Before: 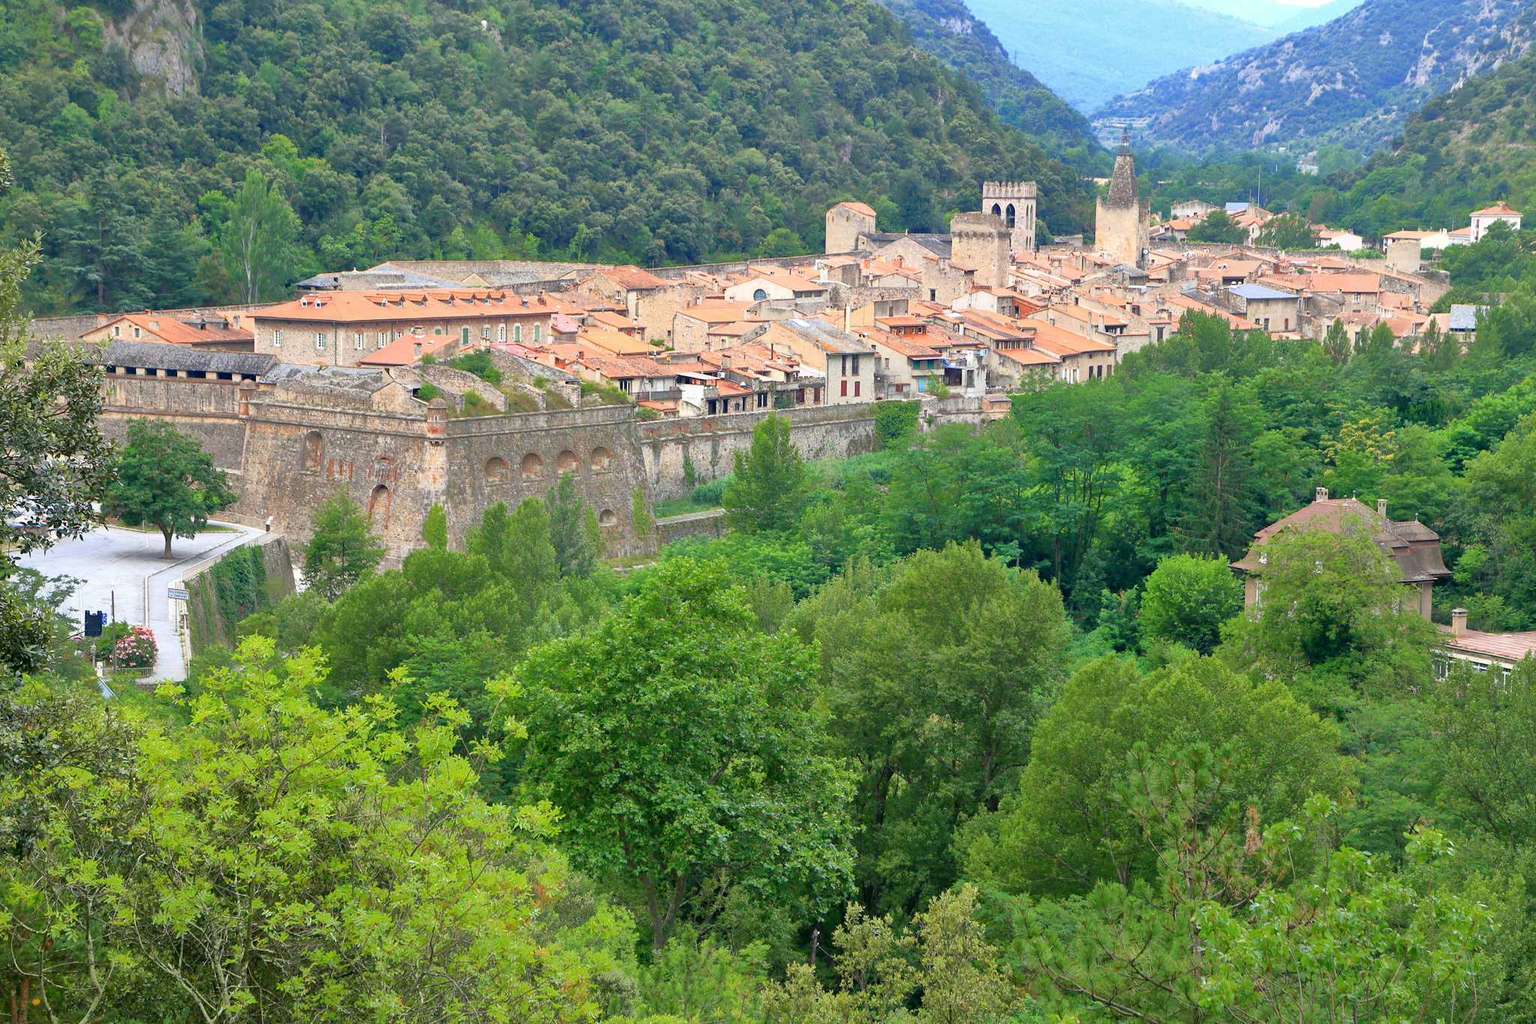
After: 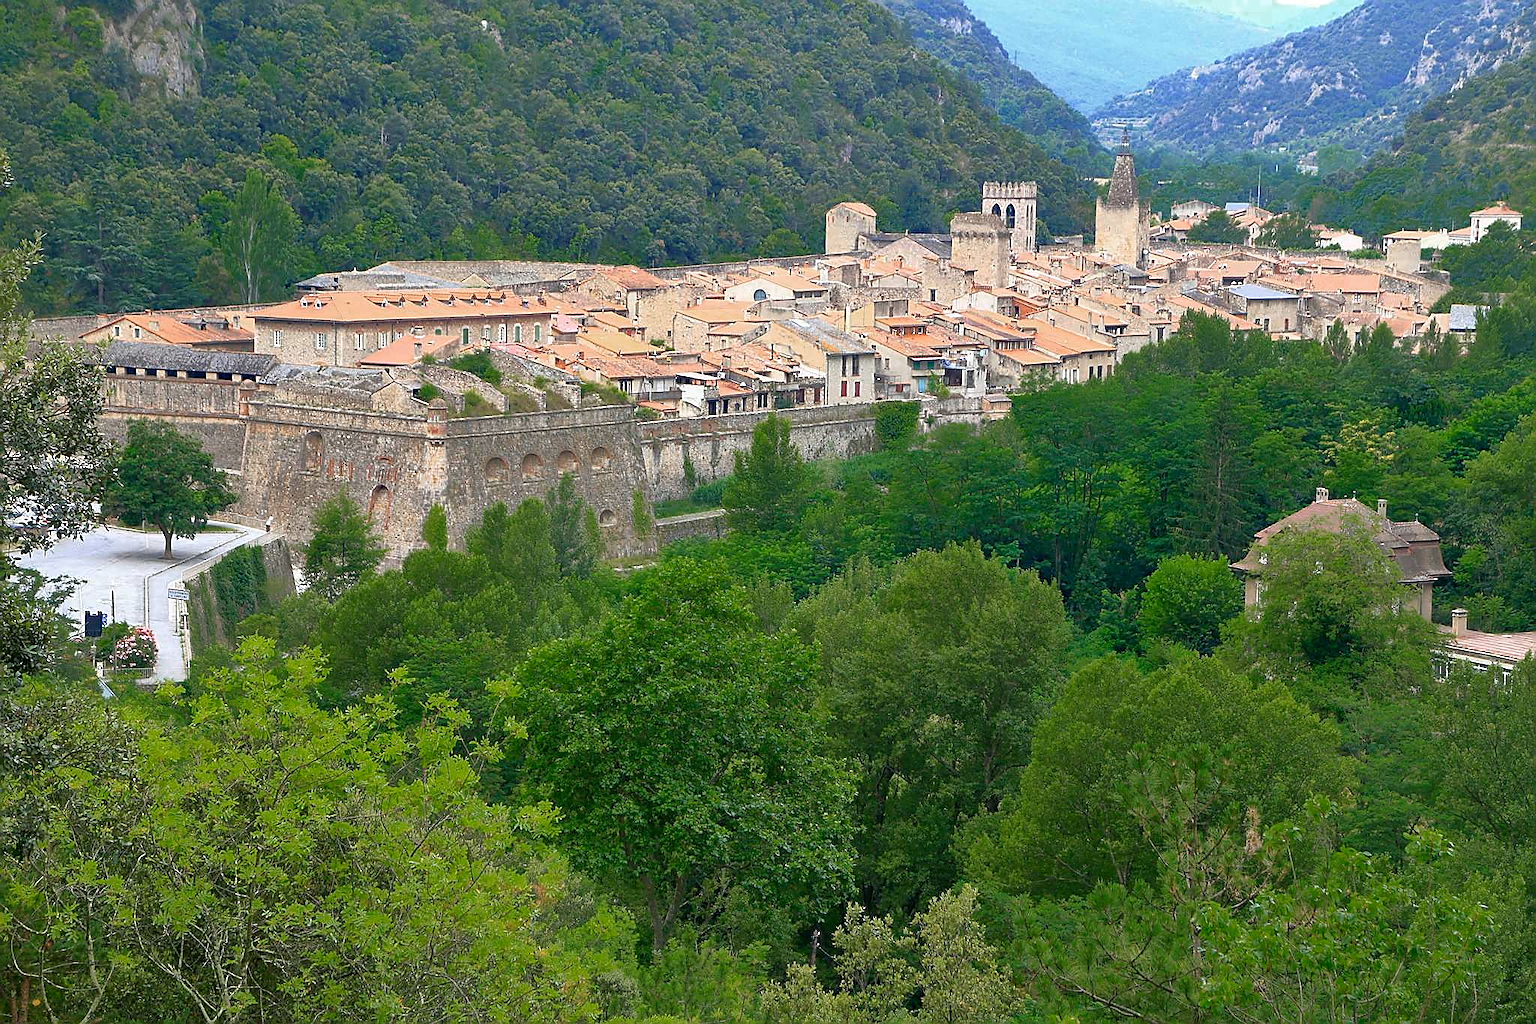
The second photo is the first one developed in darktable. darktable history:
sharpen: radius 1.4, amount 1.25, threshold 0.7
color zones: curves: ch0 [(0, 0.558) (0.143, 0.548) (0.286, 0.447) (0.429, 0.259) (0.571, 0.5) (0.714, 0.5) (0.857, 0.593) (1, 0.558)]; ch1 [(0, 0.543) (0.01, 0.544) (0.12, 0.492) (0.248, 0.458) (0.5, 0.534) (0.748, 0.5) (0.99, 0.469) (1, 0.543)]; ch2 [(0, 0.507) (0.143, 0.522) (0.286, 0.505) (0.429, 0.5) (0.571, 0.5) (0.714, 0.5) (0.857, 0.5) (1, 0.507)]
tone curve: curves: ch0 [(0, 0) (0.915, 0.89) (1, 1)]
